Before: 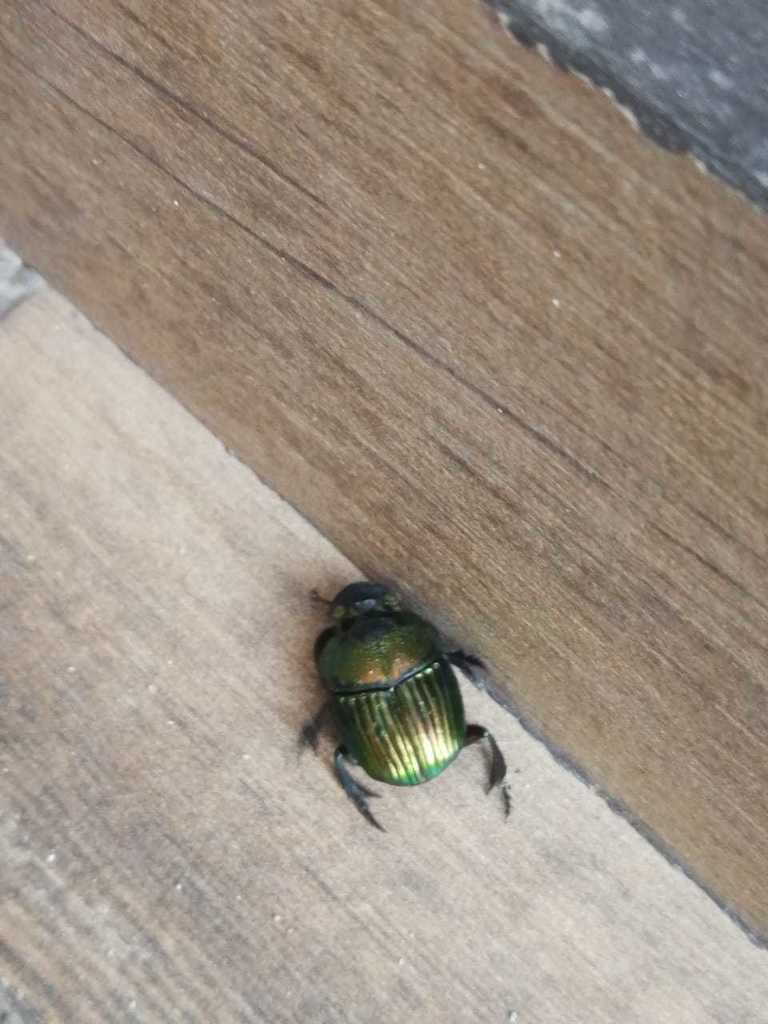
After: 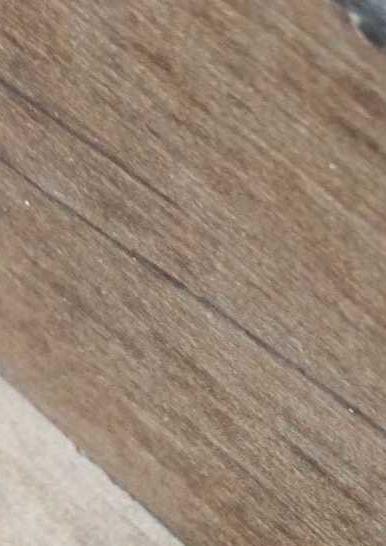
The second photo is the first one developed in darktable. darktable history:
crop: left 19.413%, right 30.295%, bottom 46.594%
